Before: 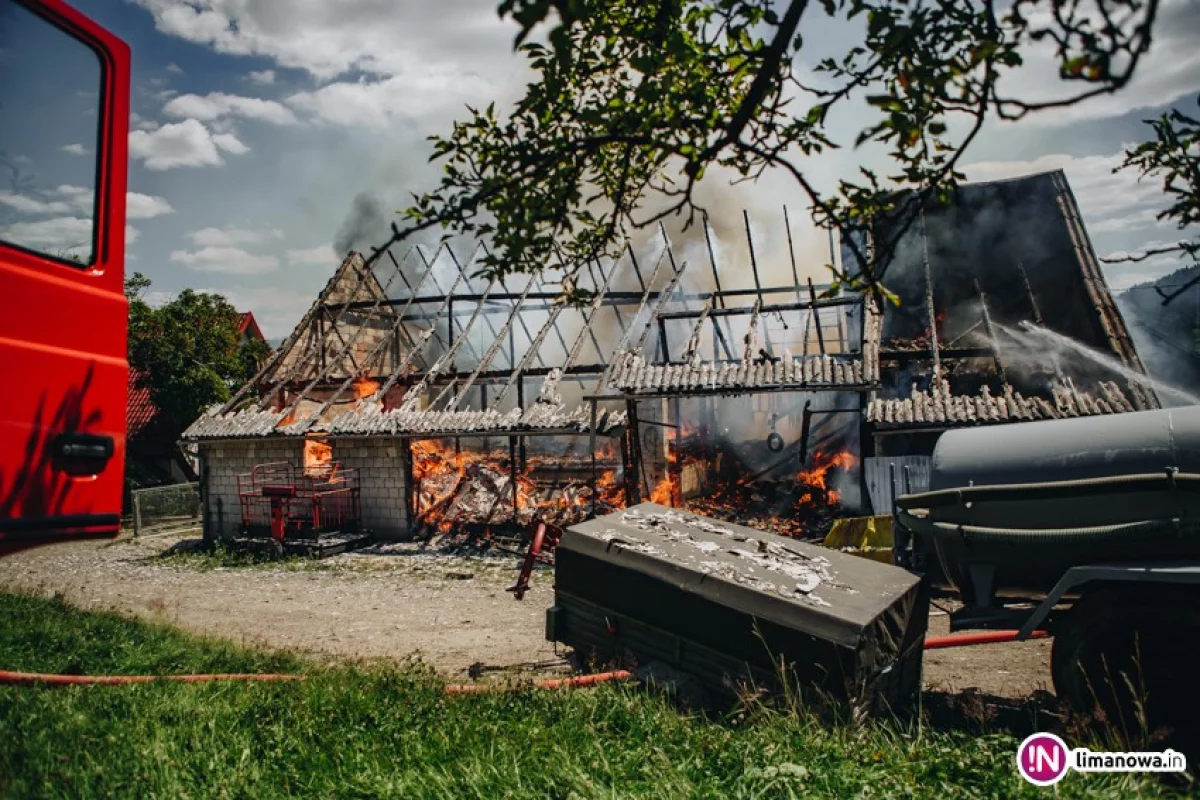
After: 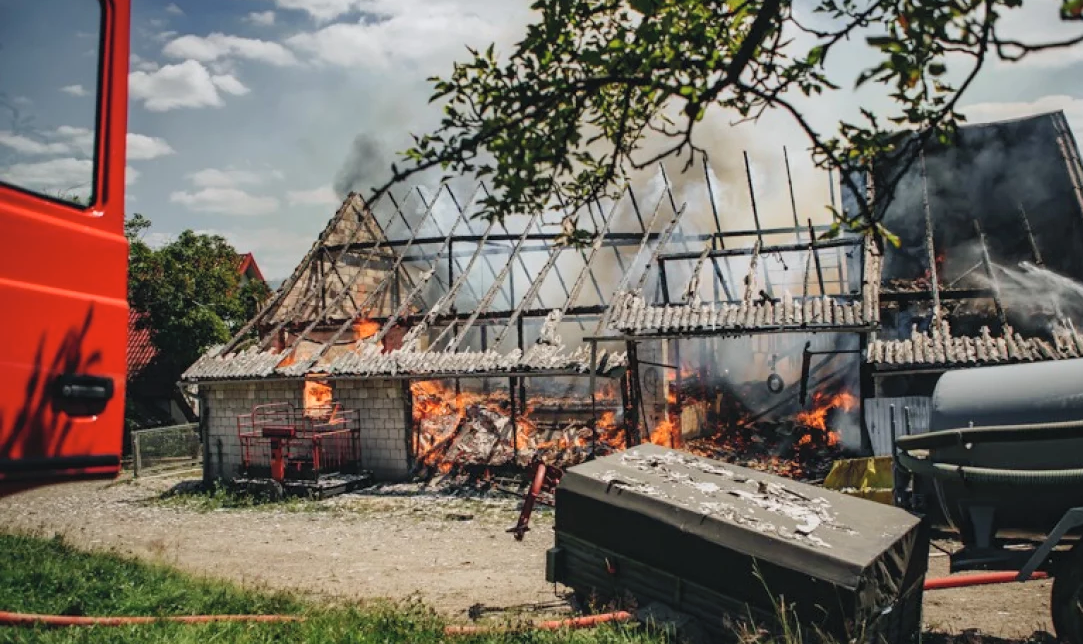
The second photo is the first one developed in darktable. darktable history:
contrast brightness saturation: brightness 0.13
crop: top 7.49%, right 9.717%, bottom 11.943%
